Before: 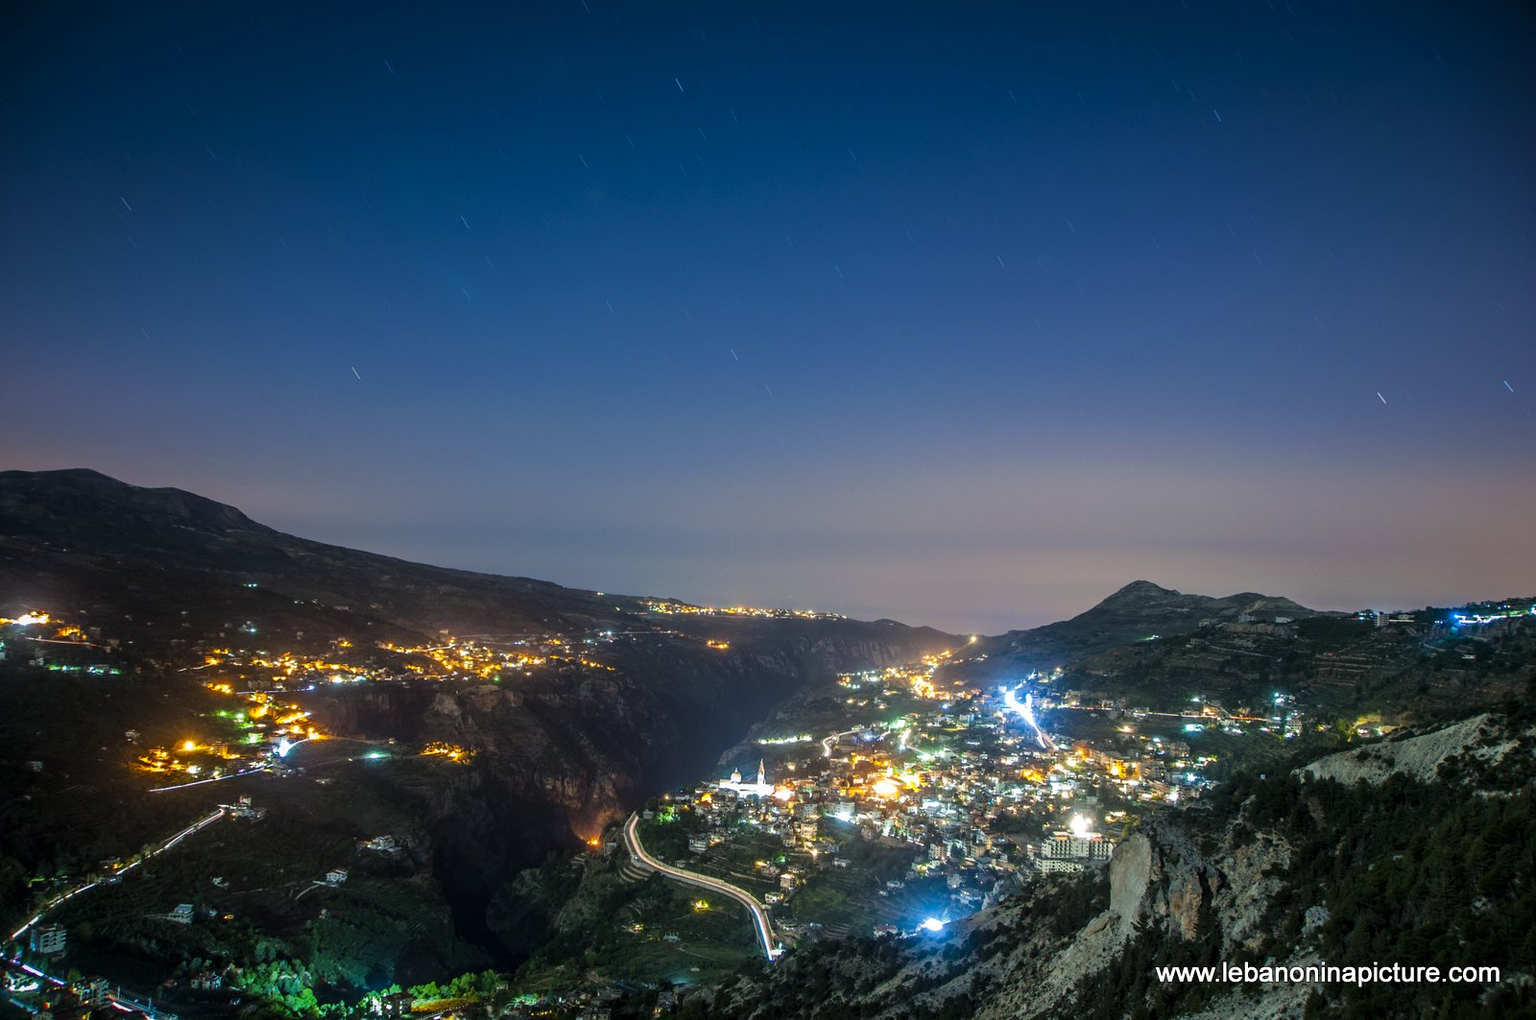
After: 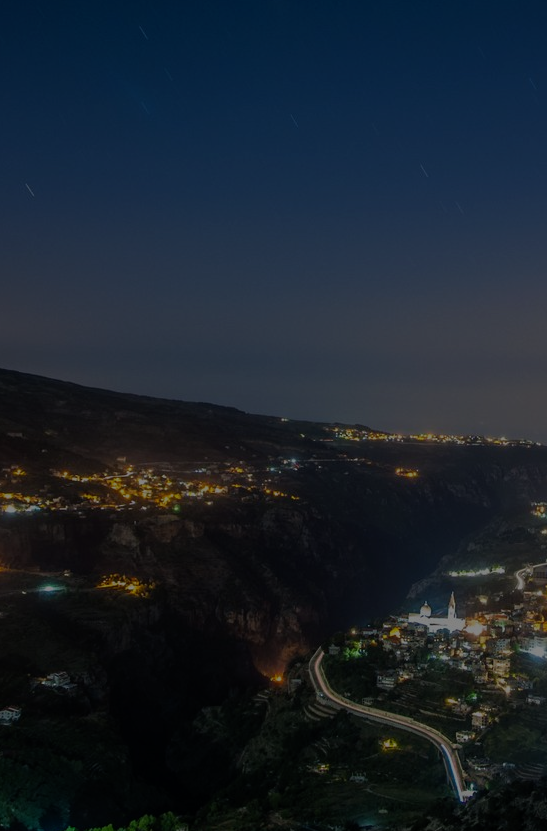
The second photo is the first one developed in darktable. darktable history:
exposure: exposure 0.219 EV, compensate exposure bias true, compensate highlight preservation false
crop and rotate: left 21.349%, top 18.811%, right 44.457%, bottom 2.985%
